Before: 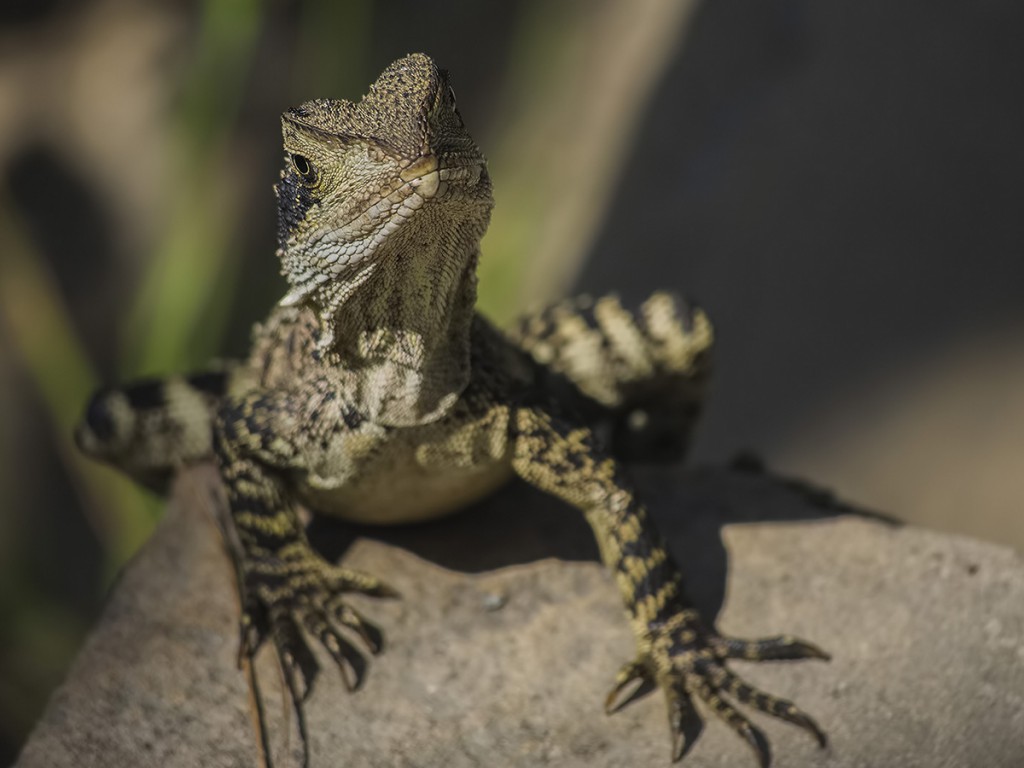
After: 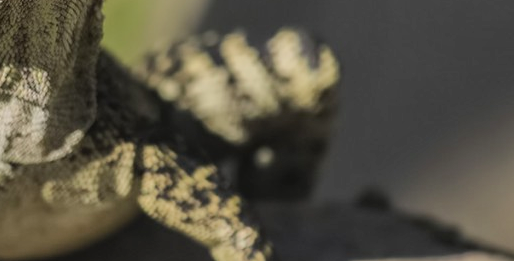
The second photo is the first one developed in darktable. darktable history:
crop: left 36.528%, top 34.359%, right 13.2%, bottom 30.738%
shadows and highlights: shadows 59.74, soften with gaussian
